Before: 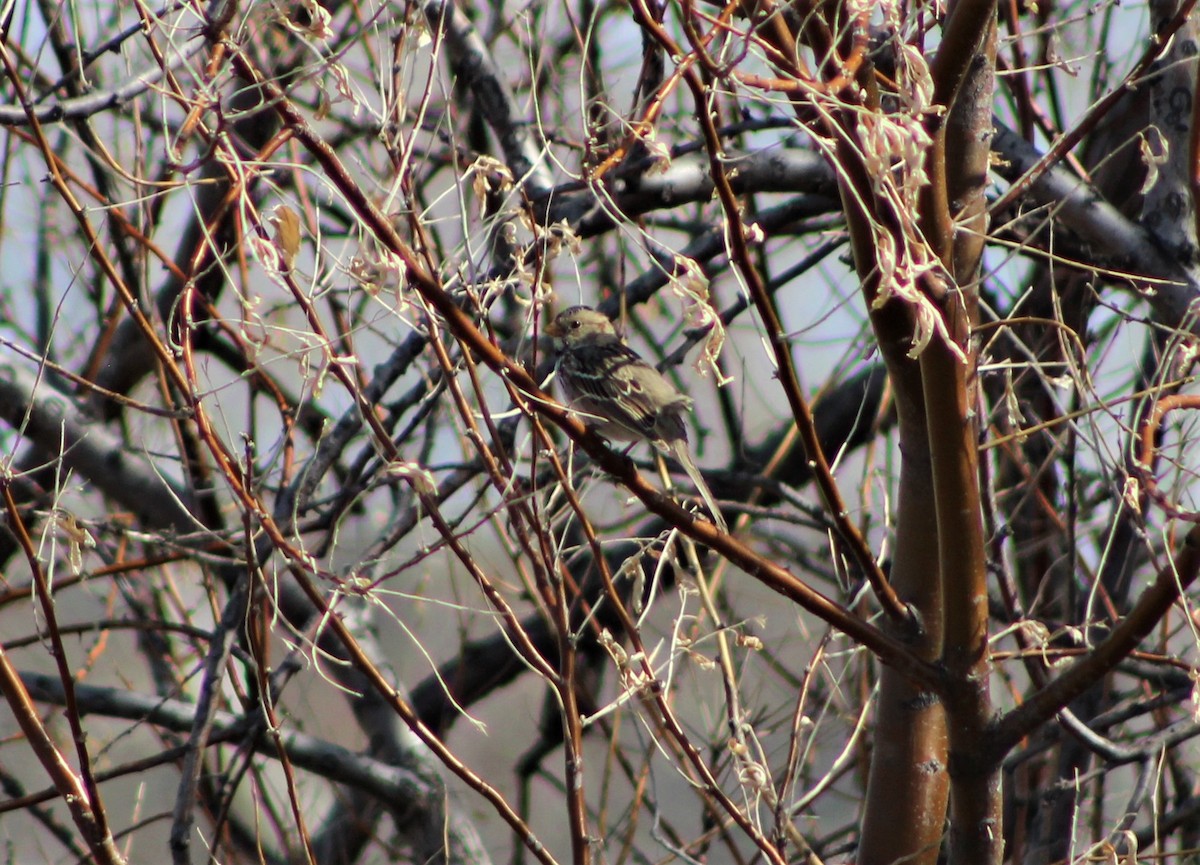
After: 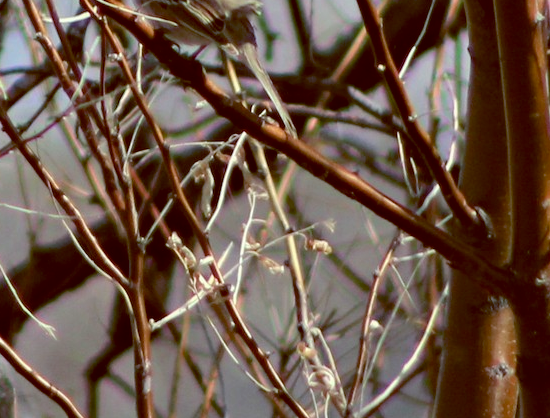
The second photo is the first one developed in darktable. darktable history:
crop: left 35.976%, top 45.819%, right 18.162%, bottom 5.807%
color balance: lift [1, 1.015, 1.004, 0.985], gamma [1, 0.958, 0.971, 1.042], gain [1, 0.956, 0.977, 1.044]
contrast equalizer: y [[0.5 ×6], [0.5 ×6], [0.5, 0.5, 0.501, 0.545, 0.707, 0.863], [0 ×6], [0 ×6]]
